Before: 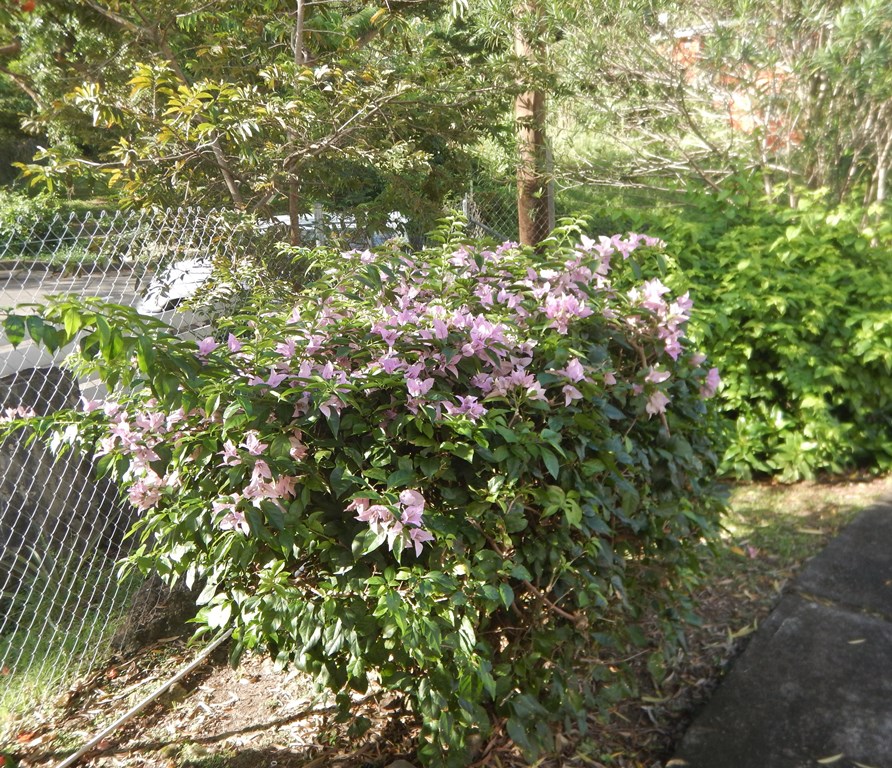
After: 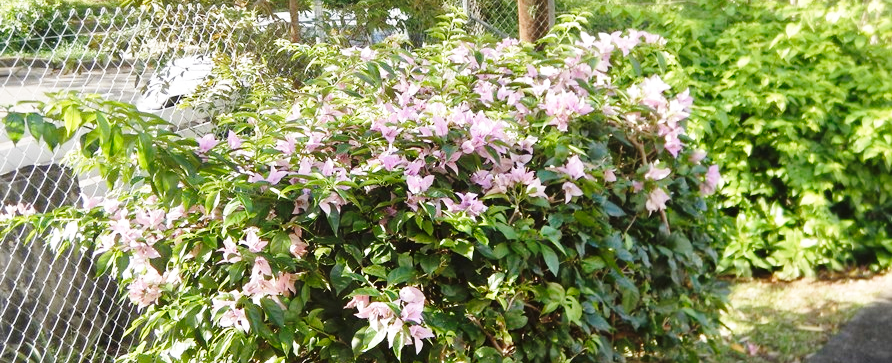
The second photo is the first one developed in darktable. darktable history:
base curve: curves: ch0 [(0, 0) (0.028, 0.03) (0.121, 0.232) (0.46, 0.748) (0.859, 0.968) (1, 1)], preserve colors none
crop and rotate: top 26.444%, bottom 26.245%
